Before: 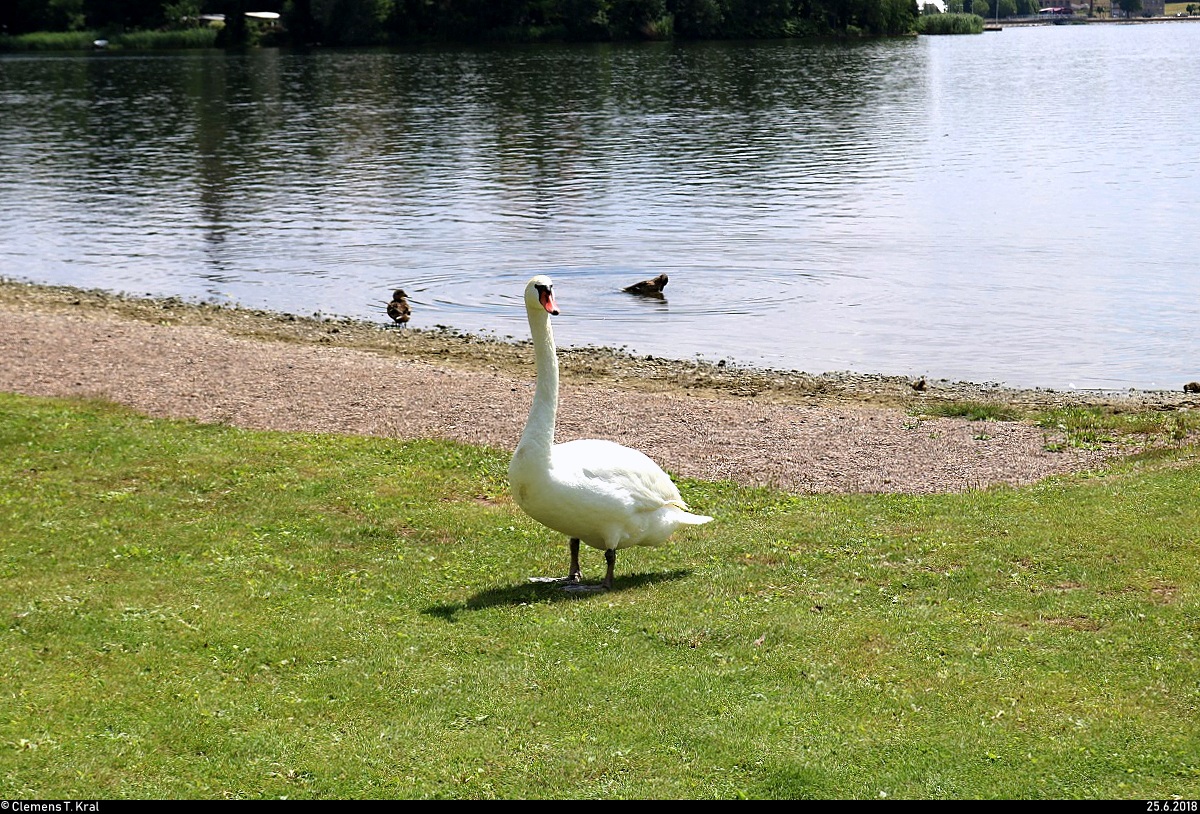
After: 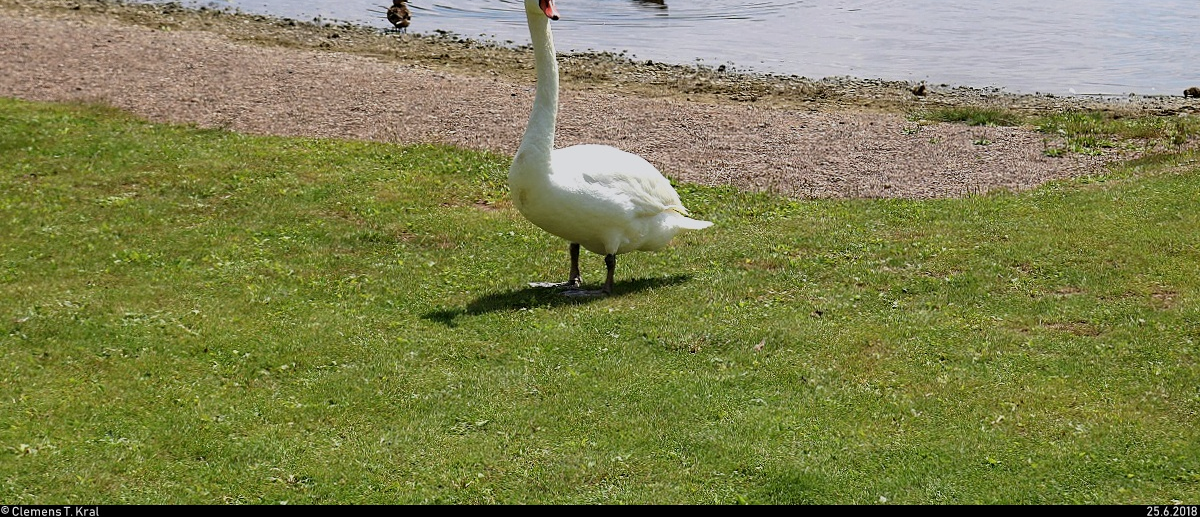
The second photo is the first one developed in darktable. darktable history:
base curve: exposure shift 0, preserve colors none
crop and rotate: top 36.435%
exposure: exposure -0.462 EV, compensate highlight preservation false
